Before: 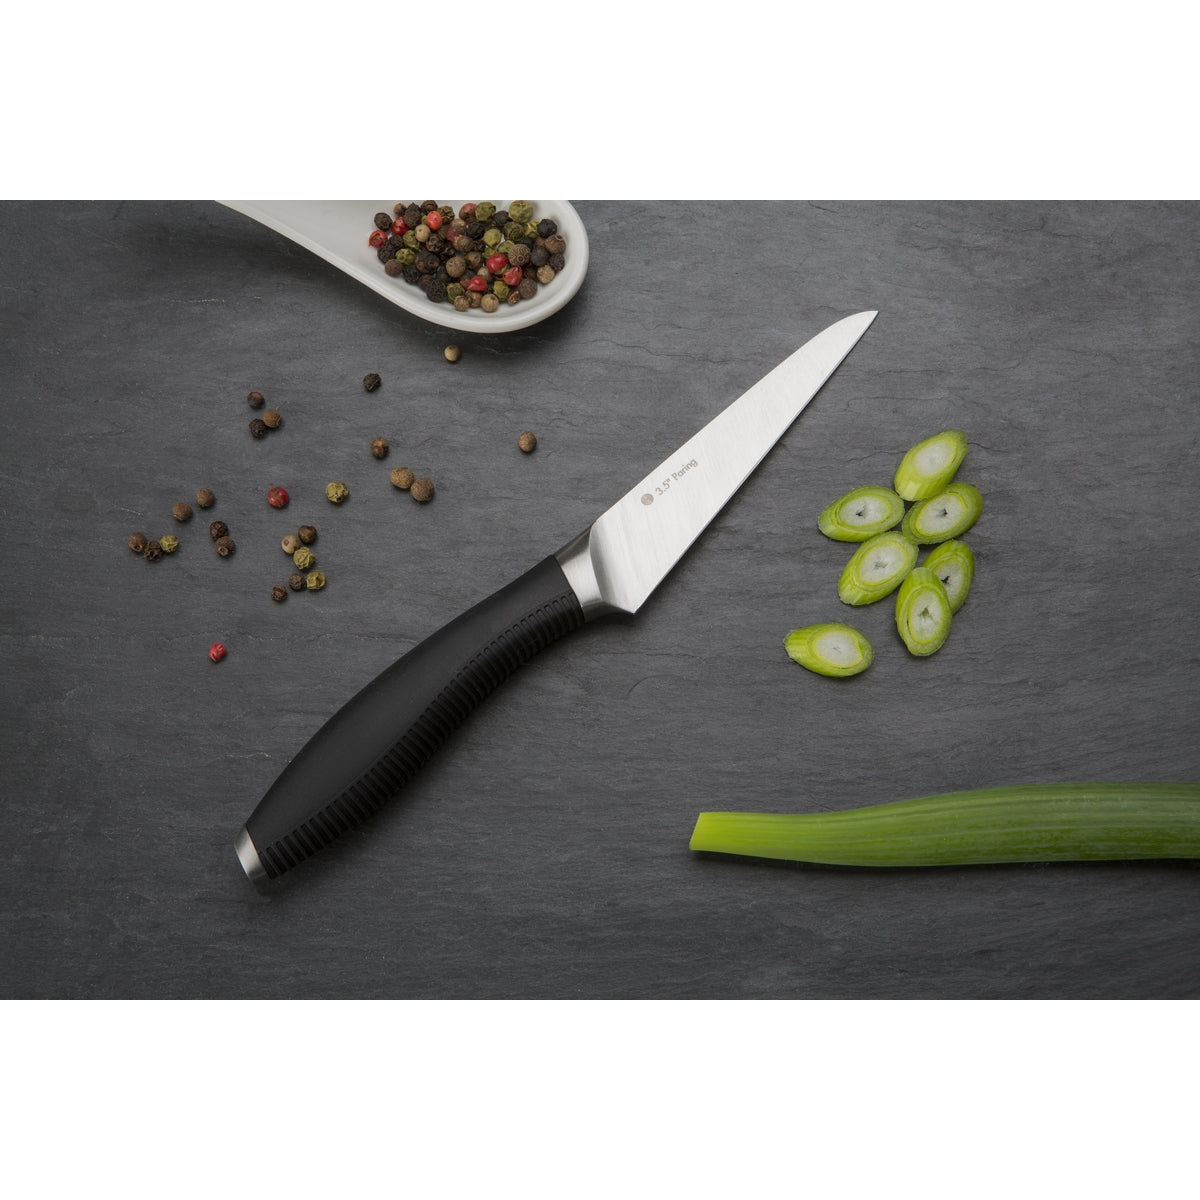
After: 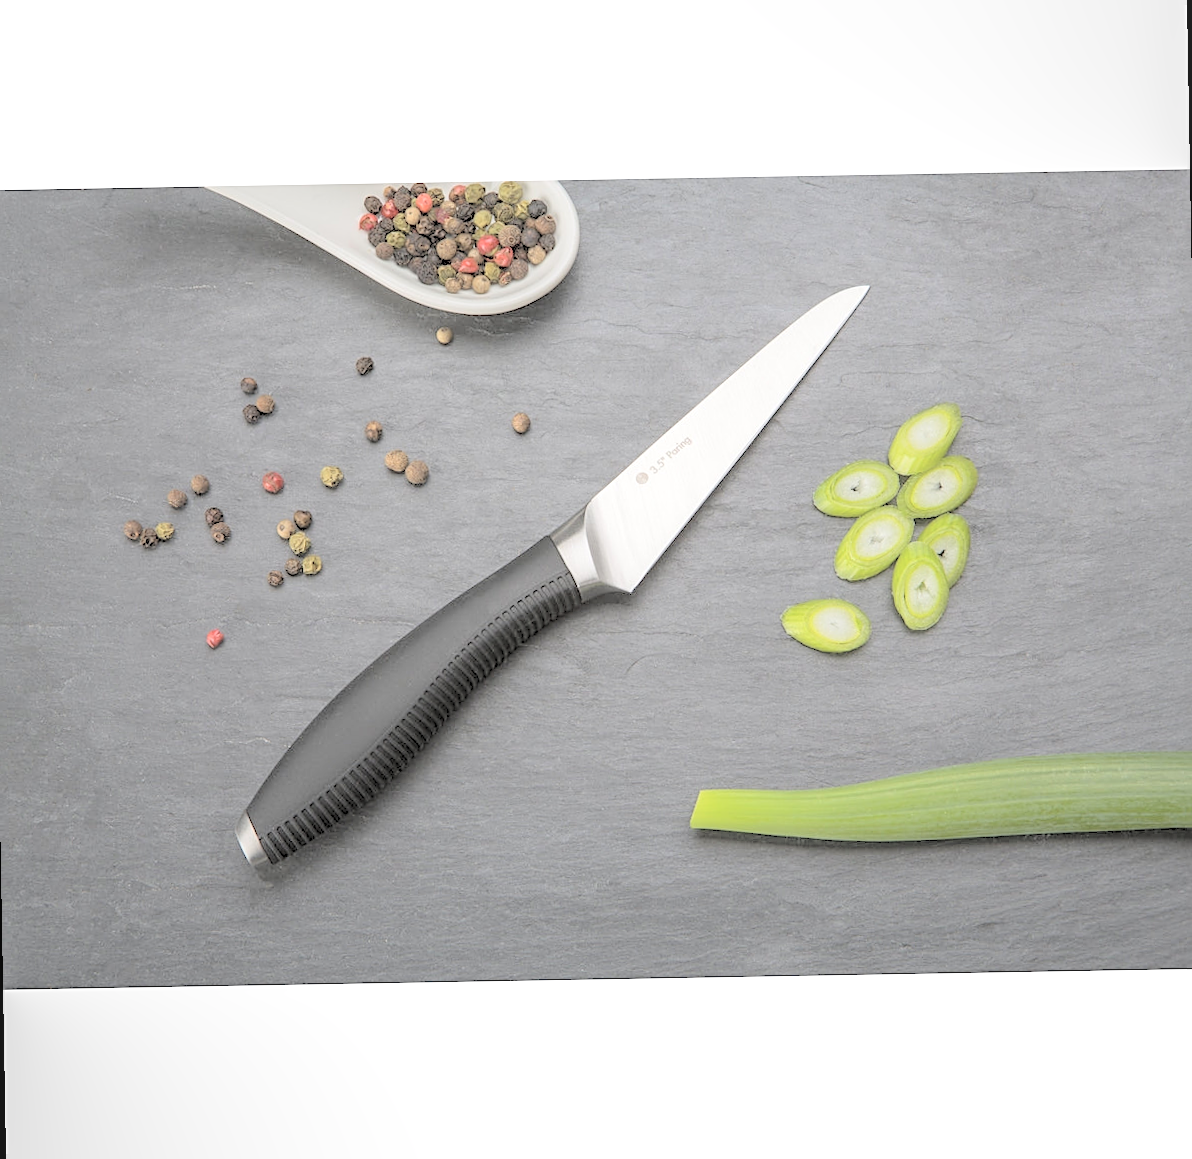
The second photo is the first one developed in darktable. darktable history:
contrast brightness saturation: brightness 1
sharpen: on, module defaults
local contrast: on, module defaults
rotate and perspective: rotation -1°, crop left 0.011, crop right 0.989, crop top 0.025, crop bottom 0.975
shadows and highlights: shadows 30.86, highlights 0, soften with gaussian
